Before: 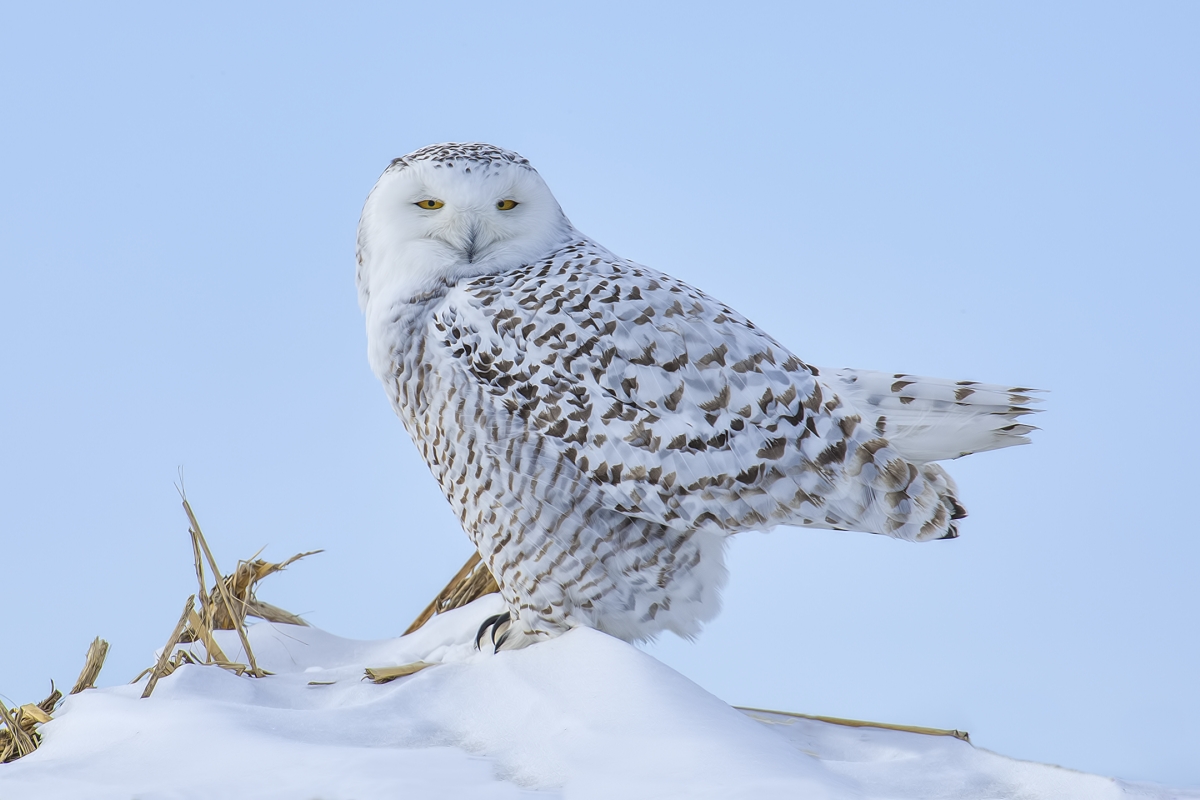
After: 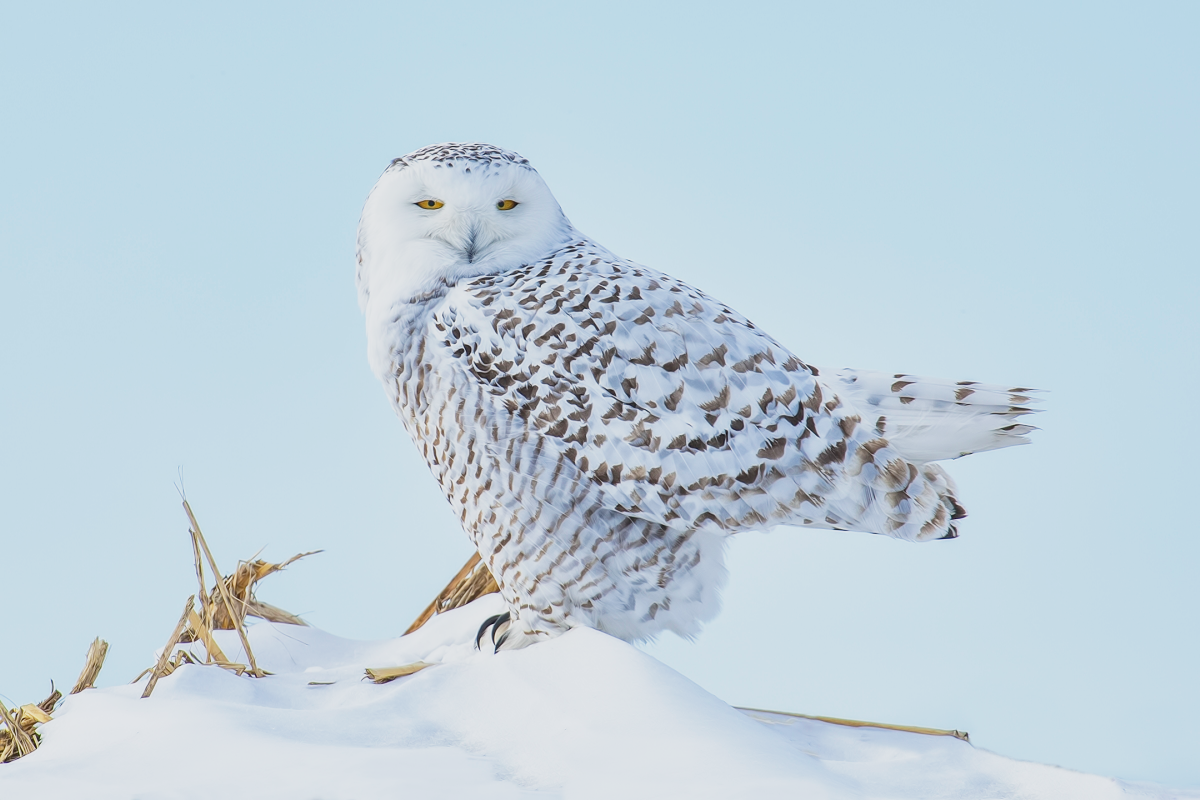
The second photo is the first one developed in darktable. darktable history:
tone curve: curves: ch0 [(0, 0) (0.003, 0.023) (0.011, 0.033) (0.025, 0.057) (0.044, 0.099) (0.069, 0.132) (0.1, 0.155) (0.136, 0.179) (0.177, 0.213) (0.224, 0.255) (0.277, 0.299) (0.335, 0.347) (0.399, 0.407) (0.468, 0.473) (0.543, 0.546) (0.623, 0.619) (0.709, 0.698) (0.801, 0.775) (0.898, 0.871) (1, 1)], color space Lab, independent channels, preserve colors none
base curve: curves: ch0 [(0, 0) (0.088, 0.125) (0.176, 0.251) (0.354, 0.501) (0.613, 0.749) (1, 0.877)], preserve colors none
